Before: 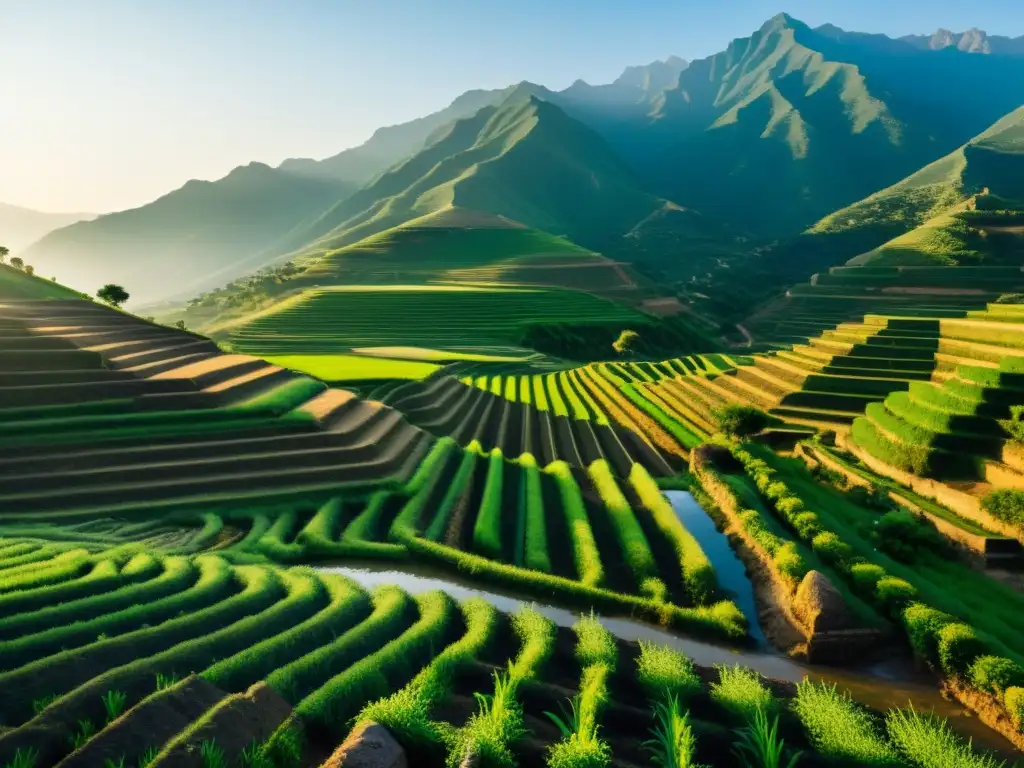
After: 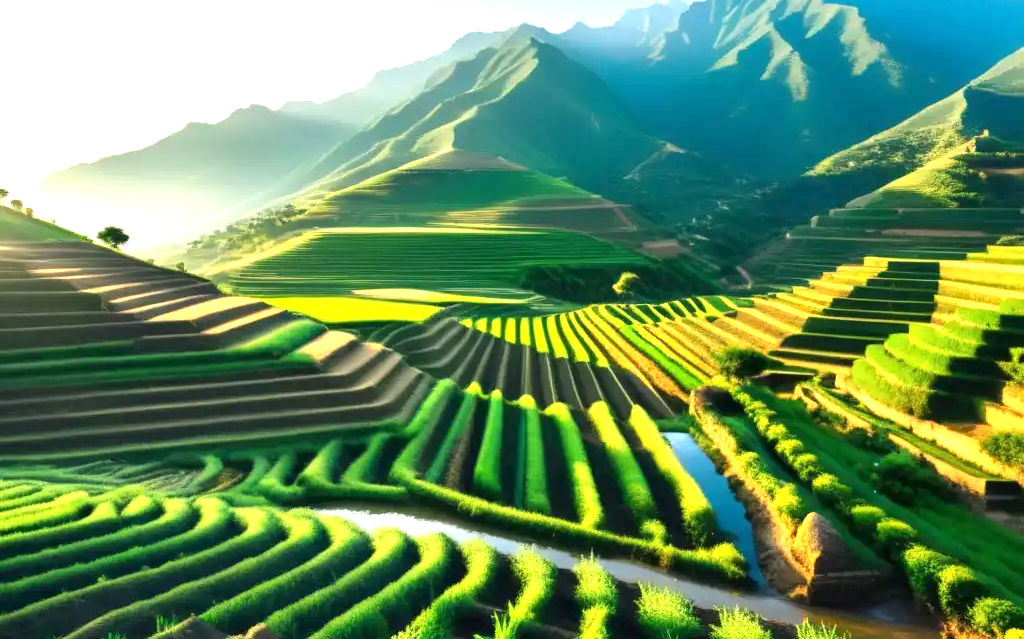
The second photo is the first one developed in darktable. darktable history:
crop: top 7.625%, bottom 8.027%
exposure: exposure 1.089 EV, compensate highlight preservation false
